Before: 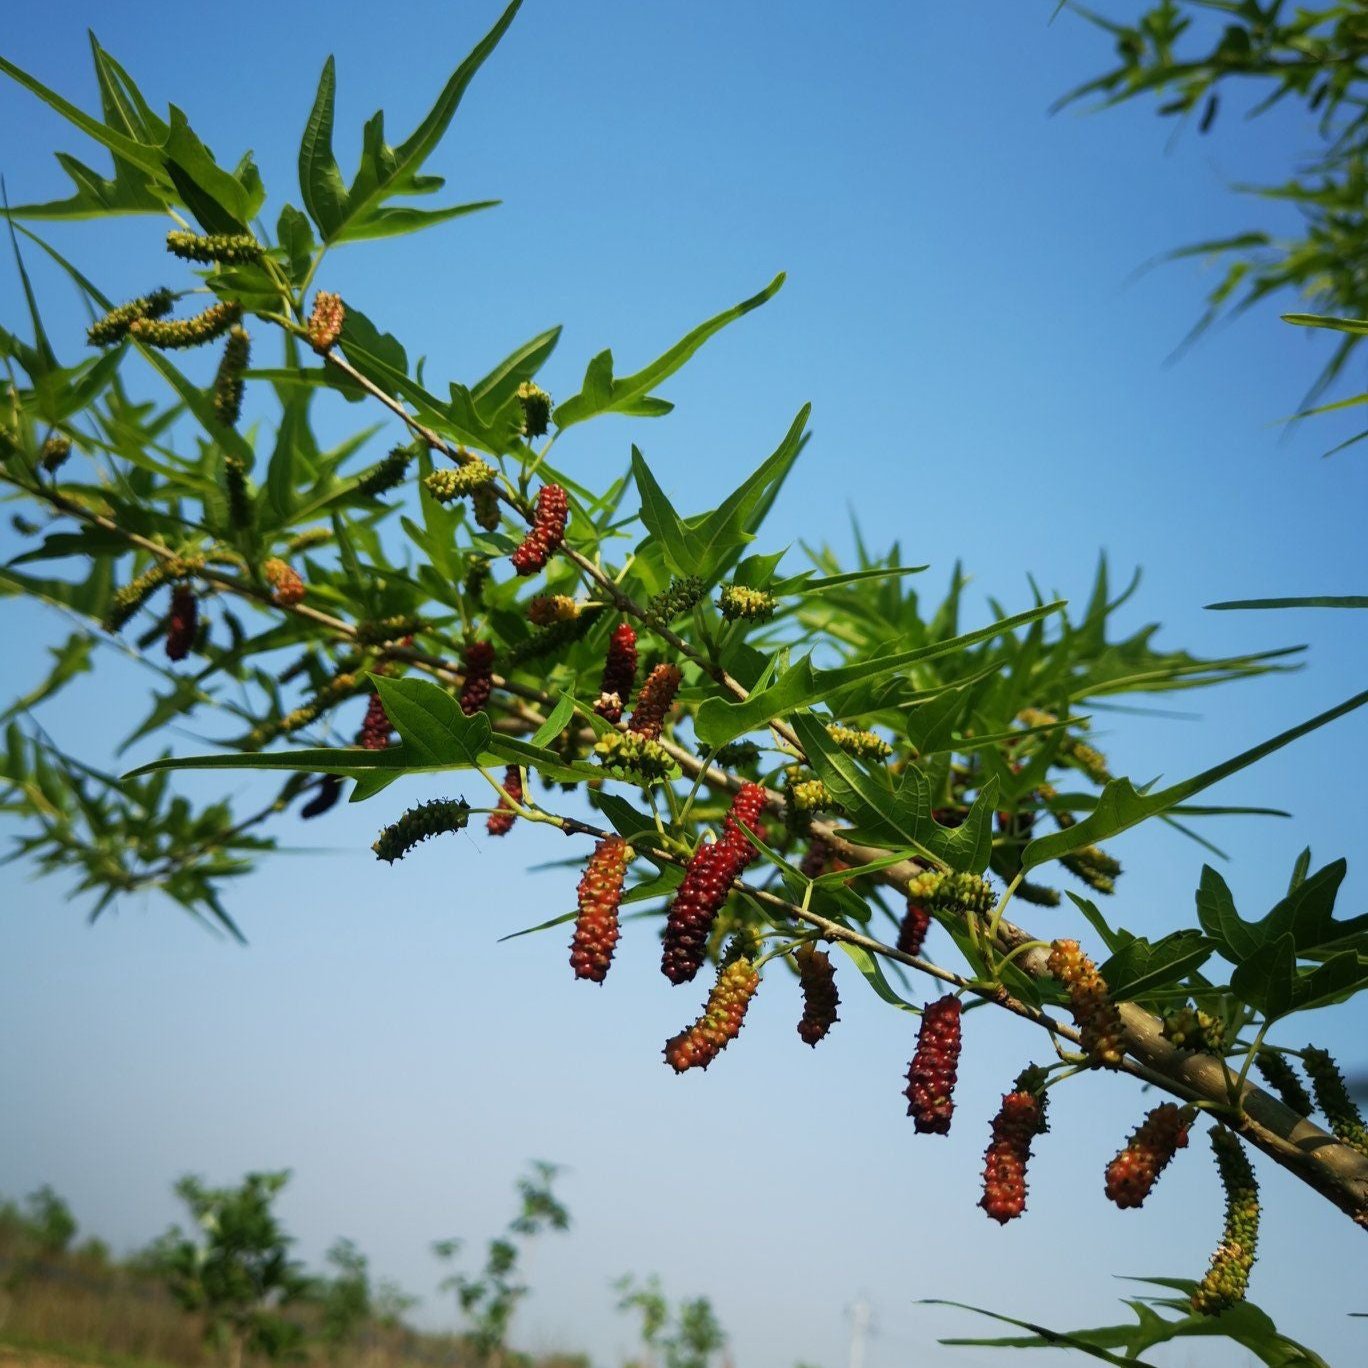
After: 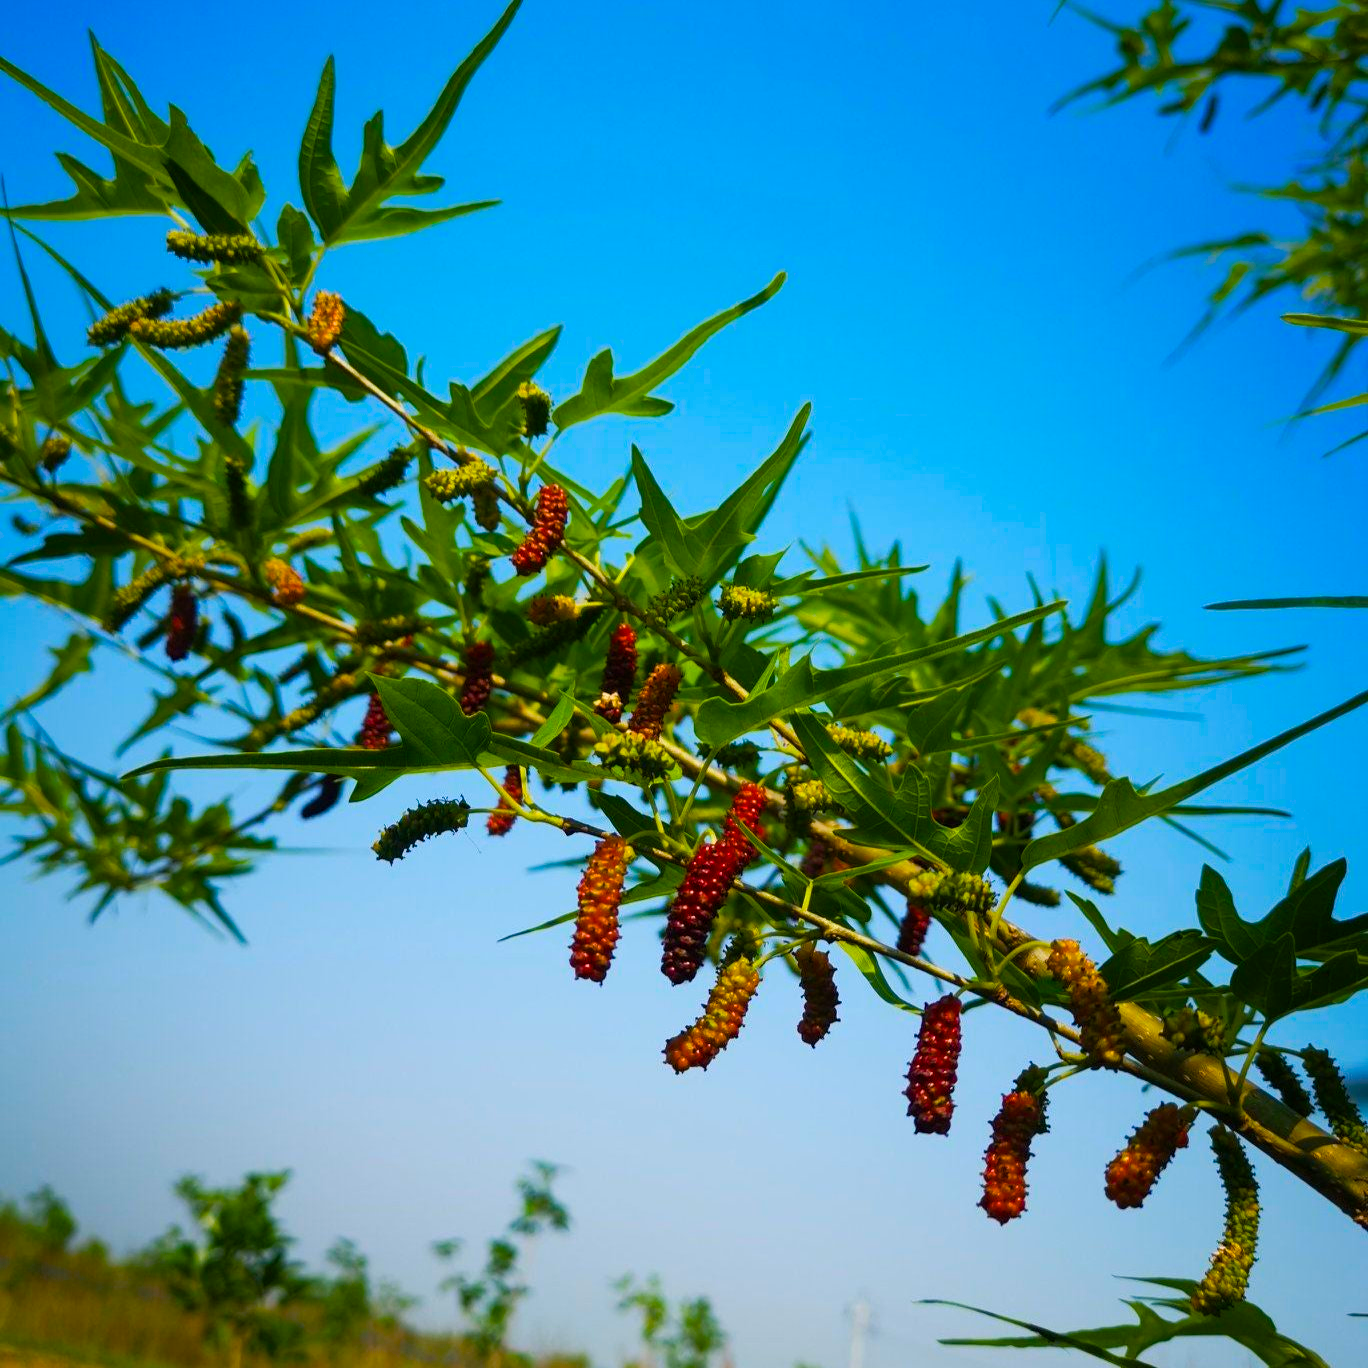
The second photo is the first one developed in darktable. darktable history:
color balance rgb: highlights gain › chroma 0.181%, highlights gain › hue 332.06°, linear chroma grading › shadows 10.614%, linear chroma grading › highlights 10.586%, linear chroma grading › global chroma 15.182%, linear chroma grading › mid-tones 14.747%, perceptual saturation grading › global saturation 28.567%, perceptual saturation grading › mid-tones 12.705%, perceptual saturation grading › shadows 10.943%, global vibrance 14.821%
